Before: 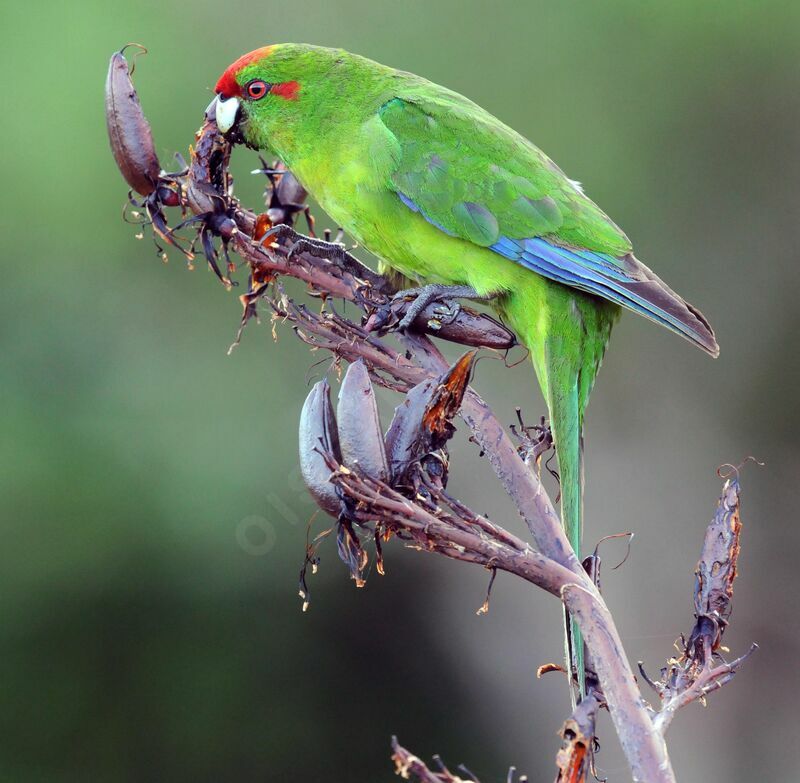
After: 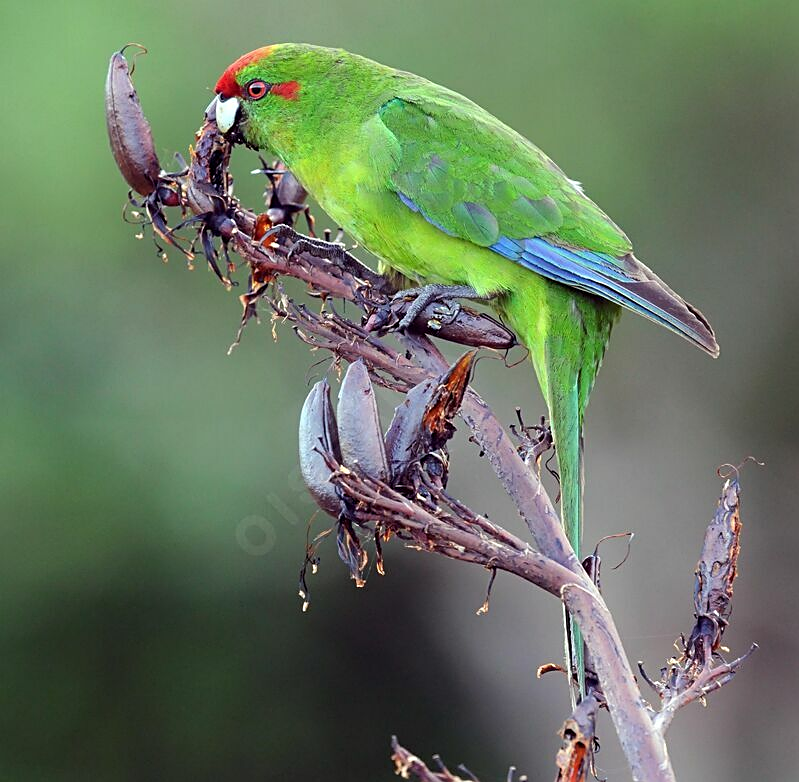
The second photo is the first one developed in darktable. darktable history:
crop: left 0.071%
sharpen: on, module defaults
